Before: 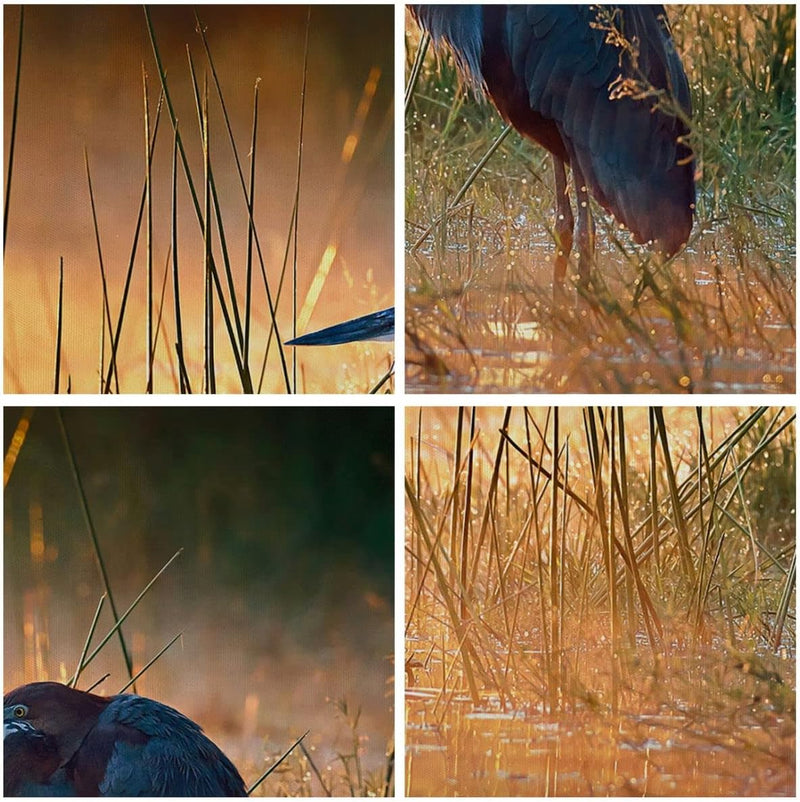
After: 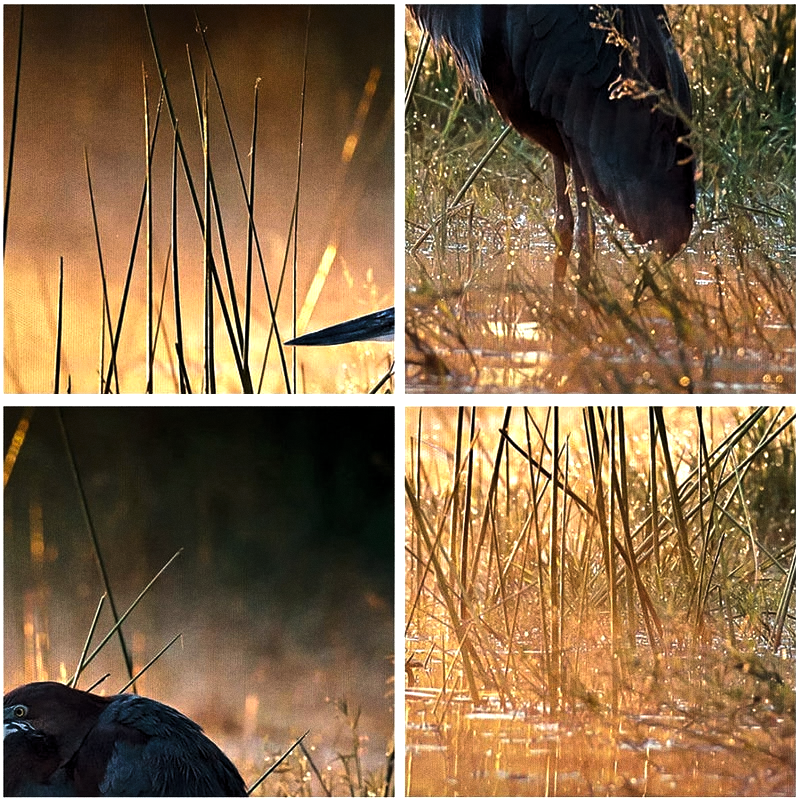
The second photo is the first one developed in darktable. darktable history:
levels: levels [0.044, 0.475, 0.791]
grain: coarseness 0.09 ISO
tone equalizer: -8 EV -0.002 EV, -7 EV 0.005 EV, -6 EV -0.009 EV, -5 EV 0.011 EV, -4 EV -0.012 EV, -3 EV 0.007 EV, -2 EV -0.062 EV, -1 EV -0.293 EV, +0 EV -0.582 EV, smoothing diameter 2%, edges refinement/feathering 20, mask exposure compensation -1.57 EV, filter diffusion 5
